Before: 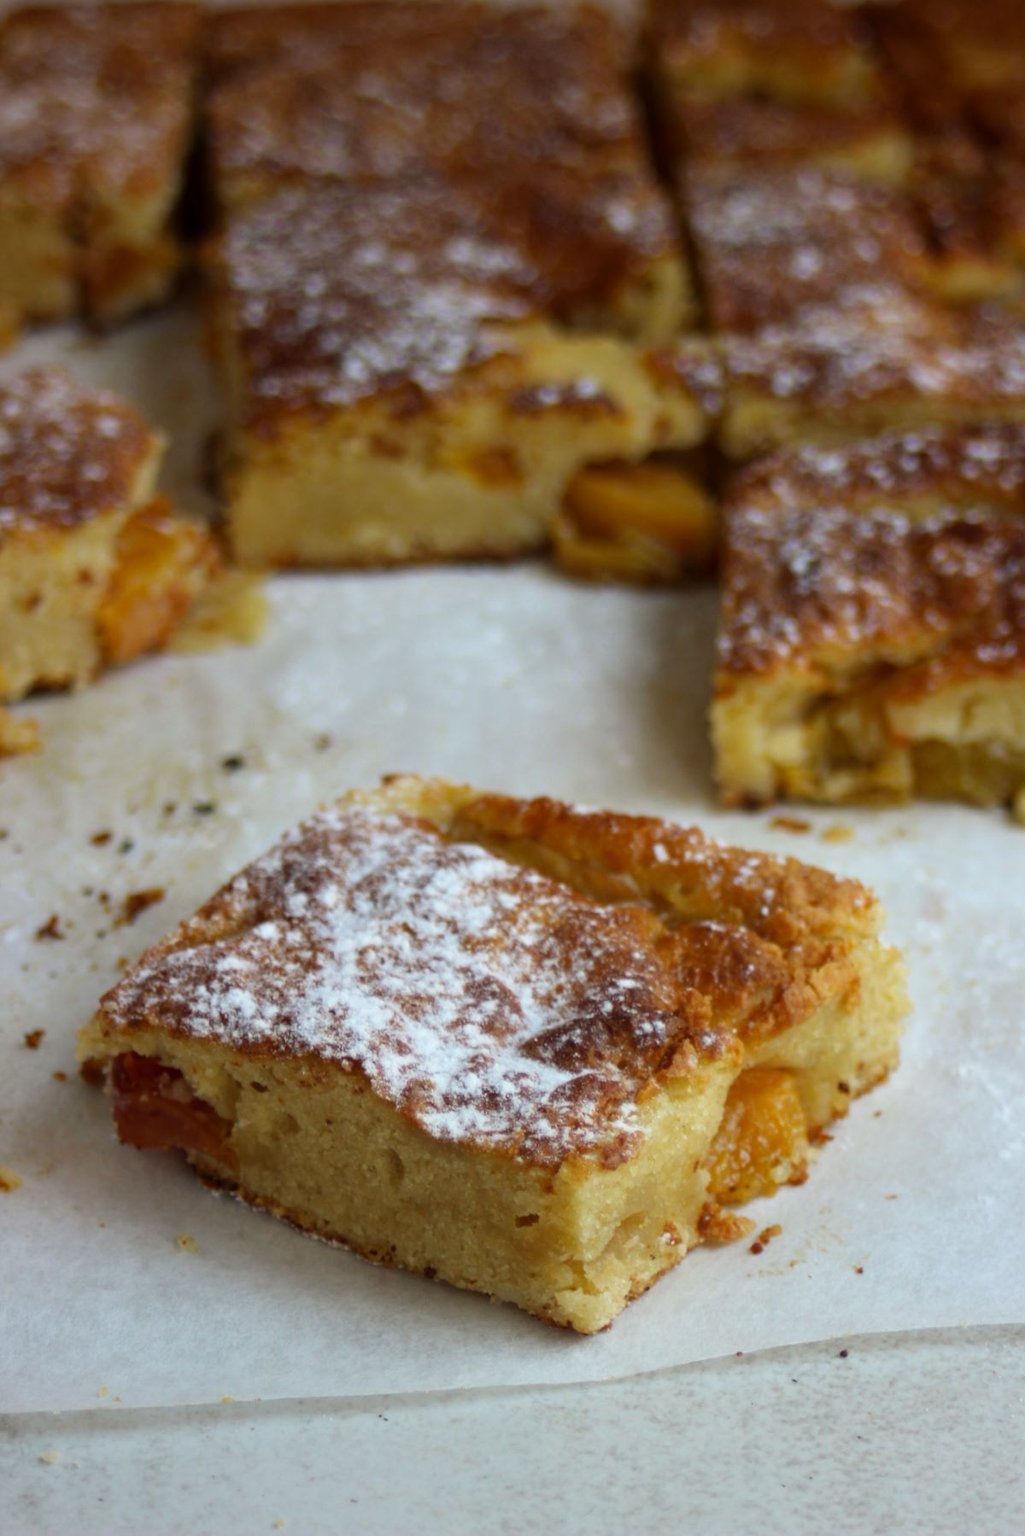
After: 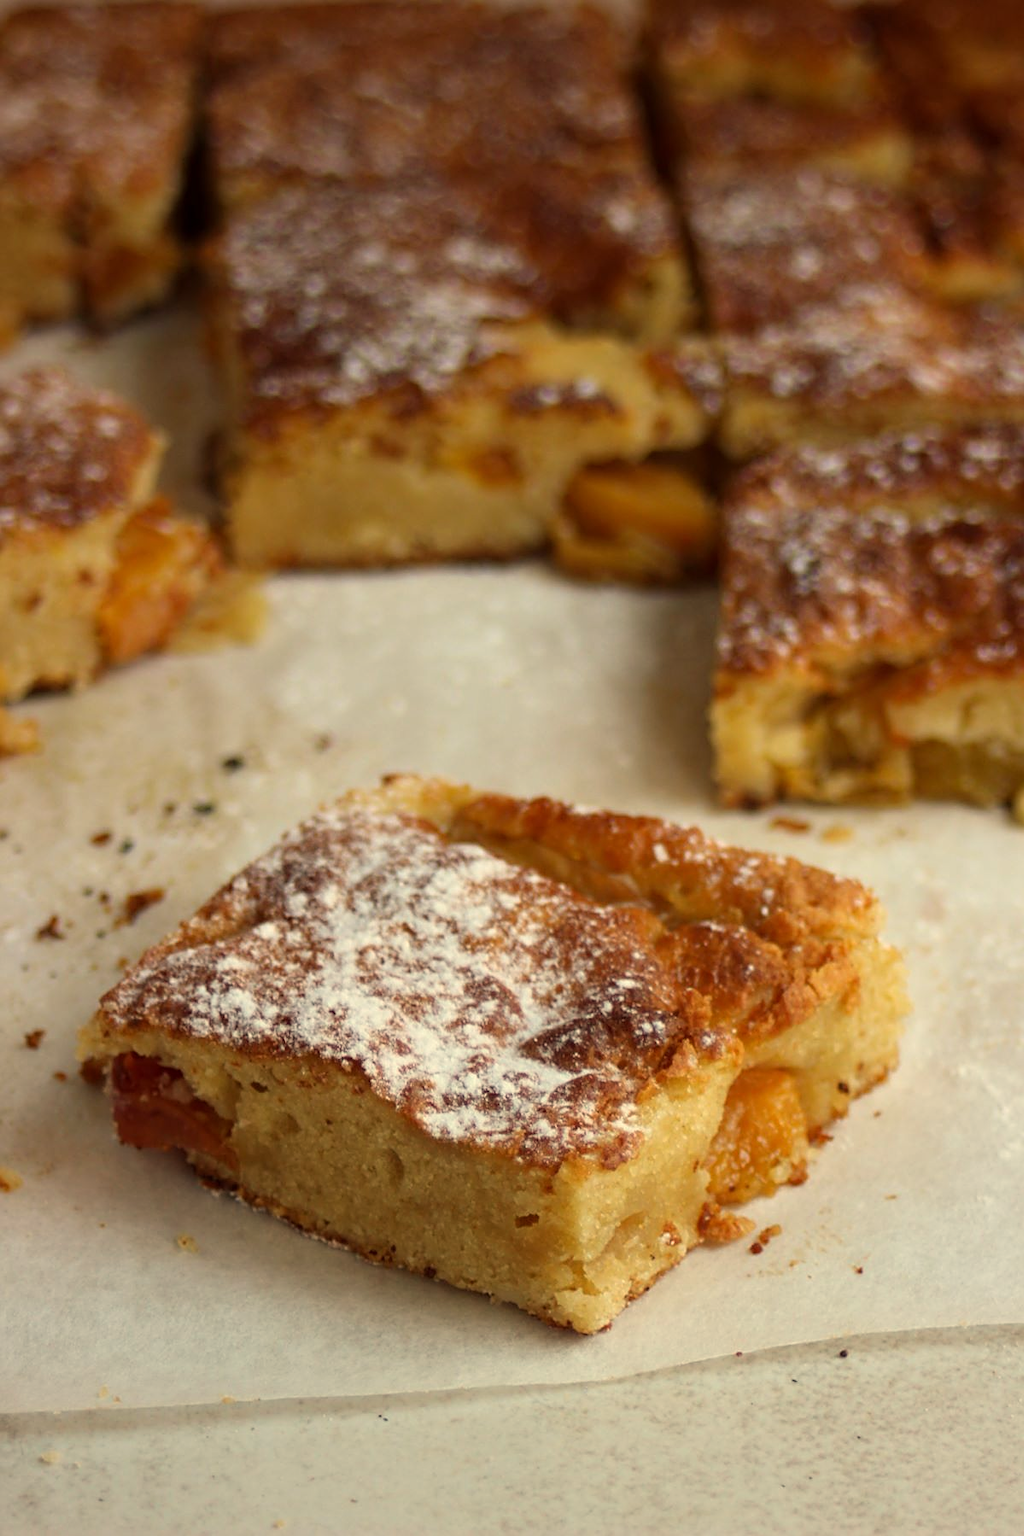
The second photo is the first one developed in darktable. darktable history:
white balance: red 1.123, blue 0.83
sharpen: on, module defaults
